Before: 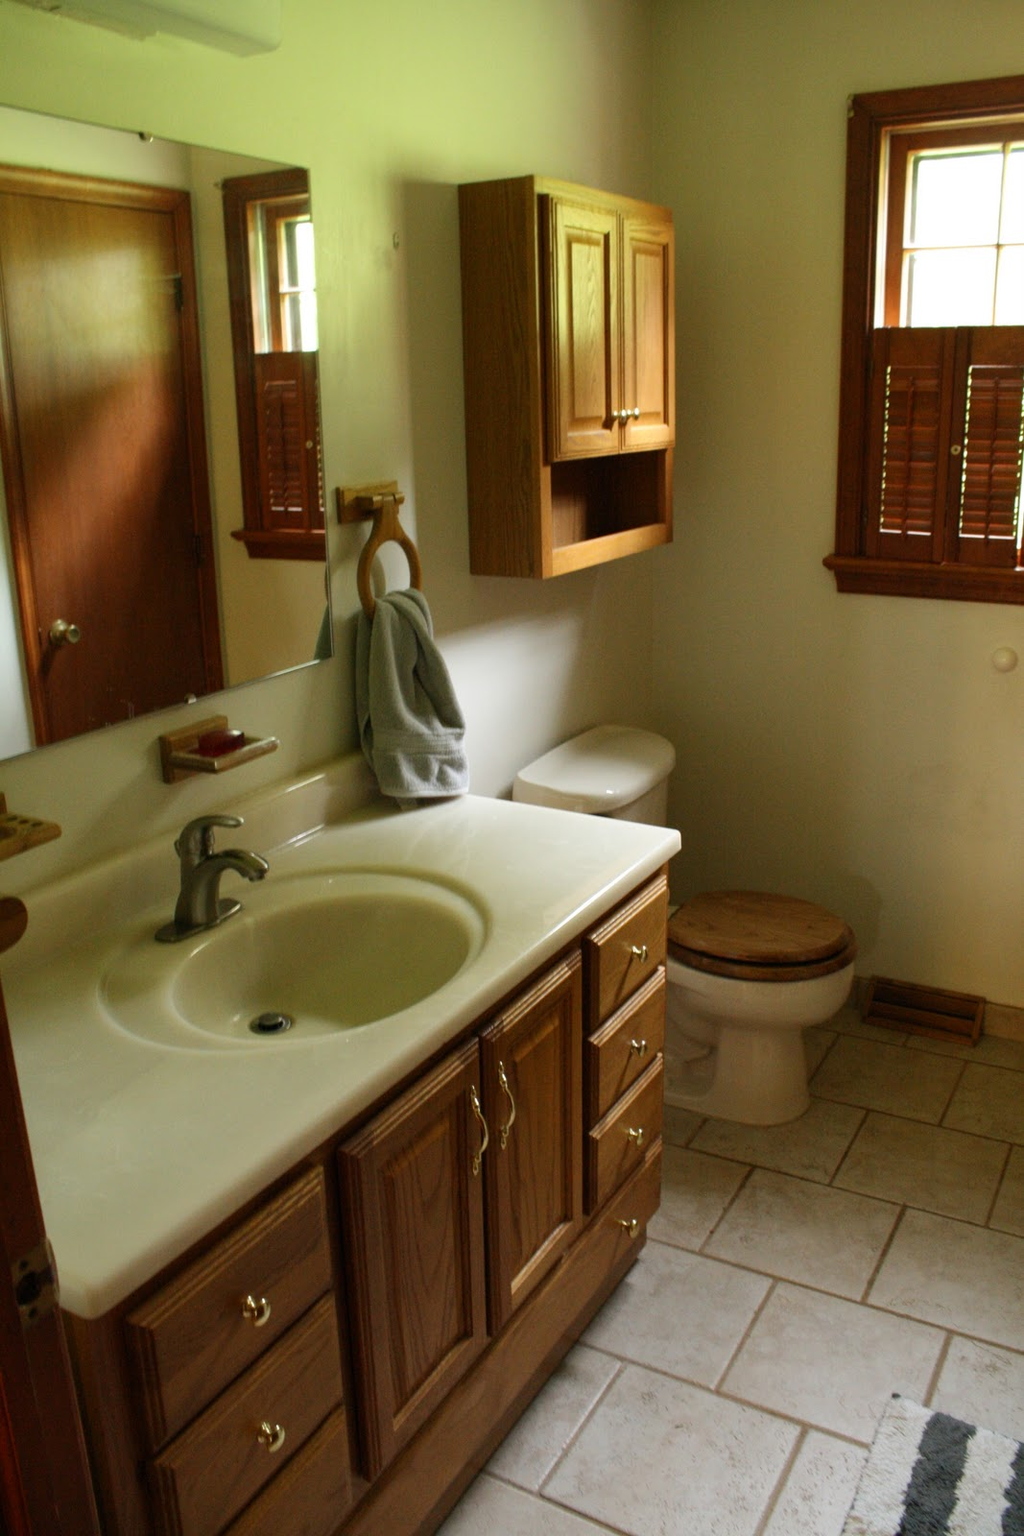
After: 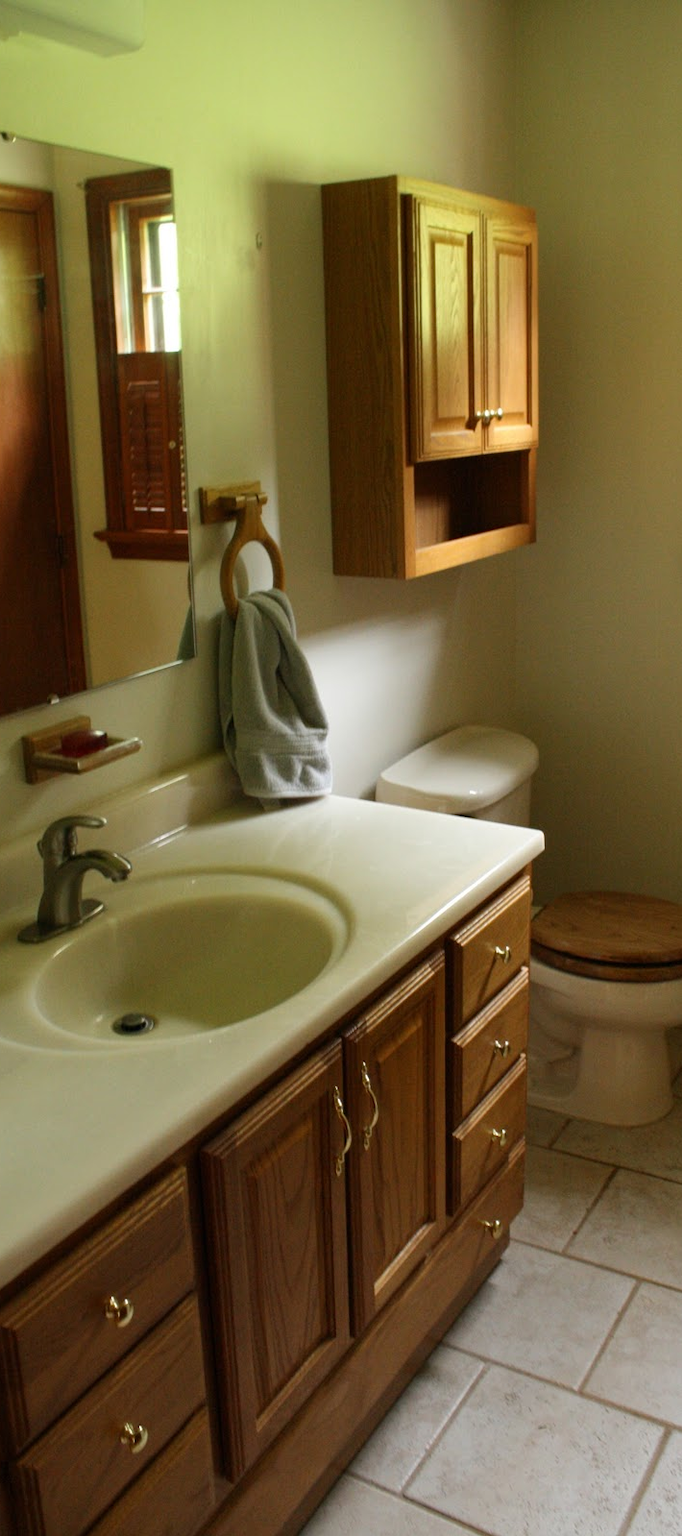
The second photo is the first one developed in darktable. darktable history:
crop and rotate: left 13.424%, right 19.951%
